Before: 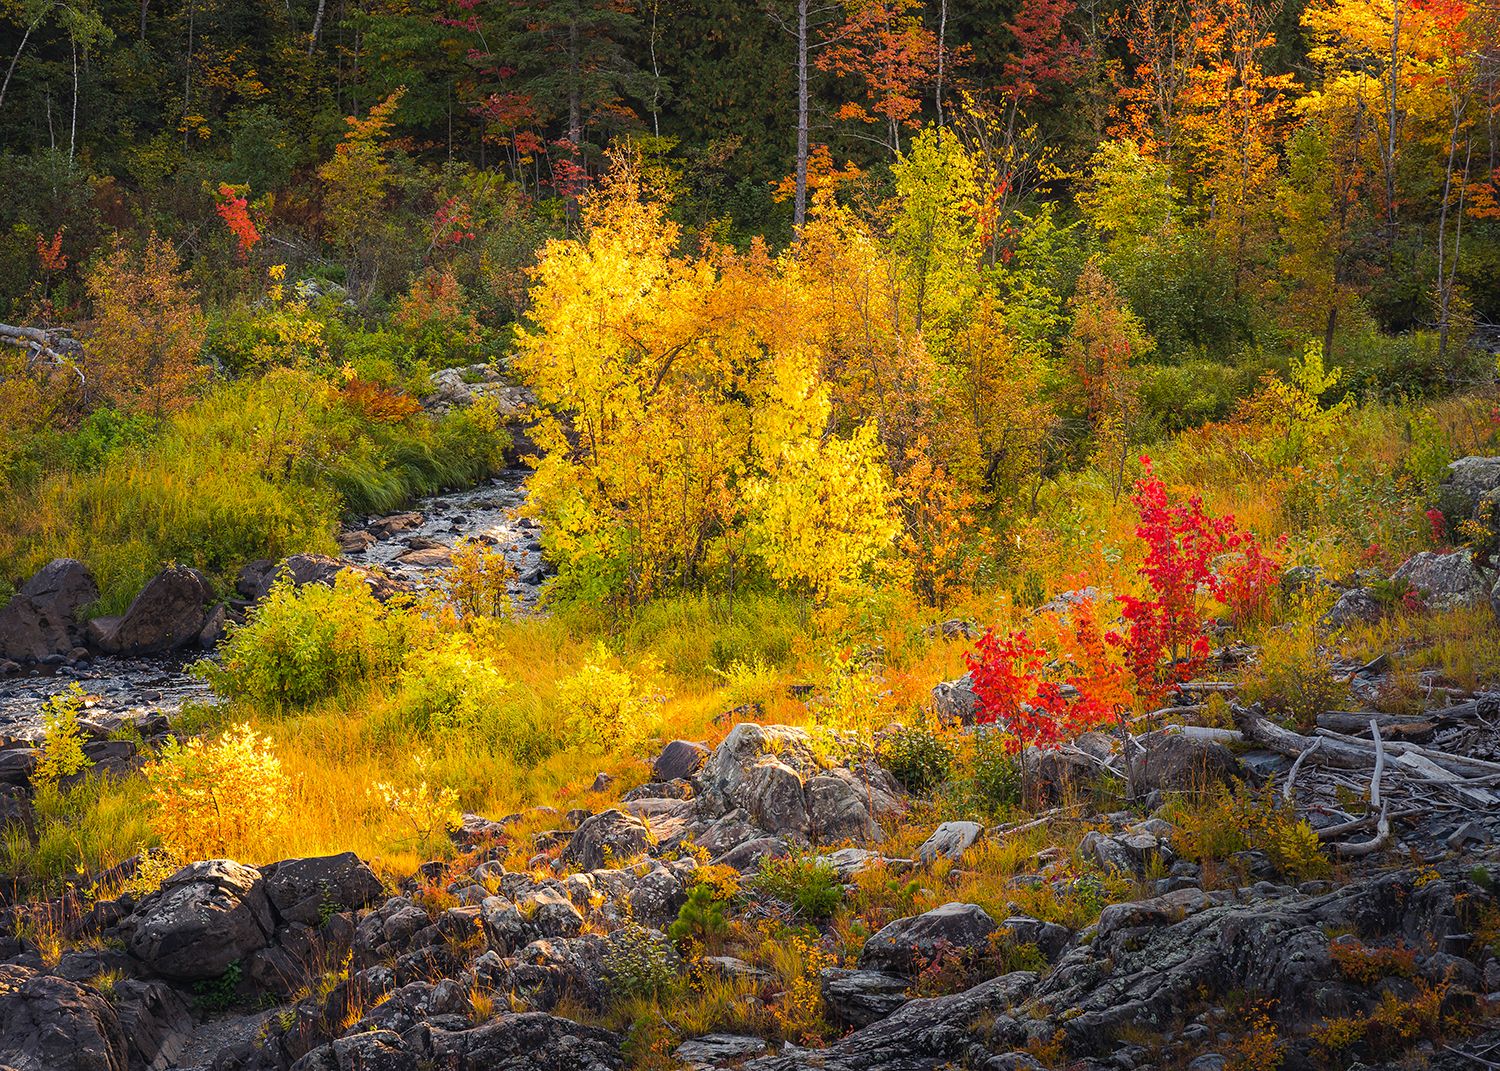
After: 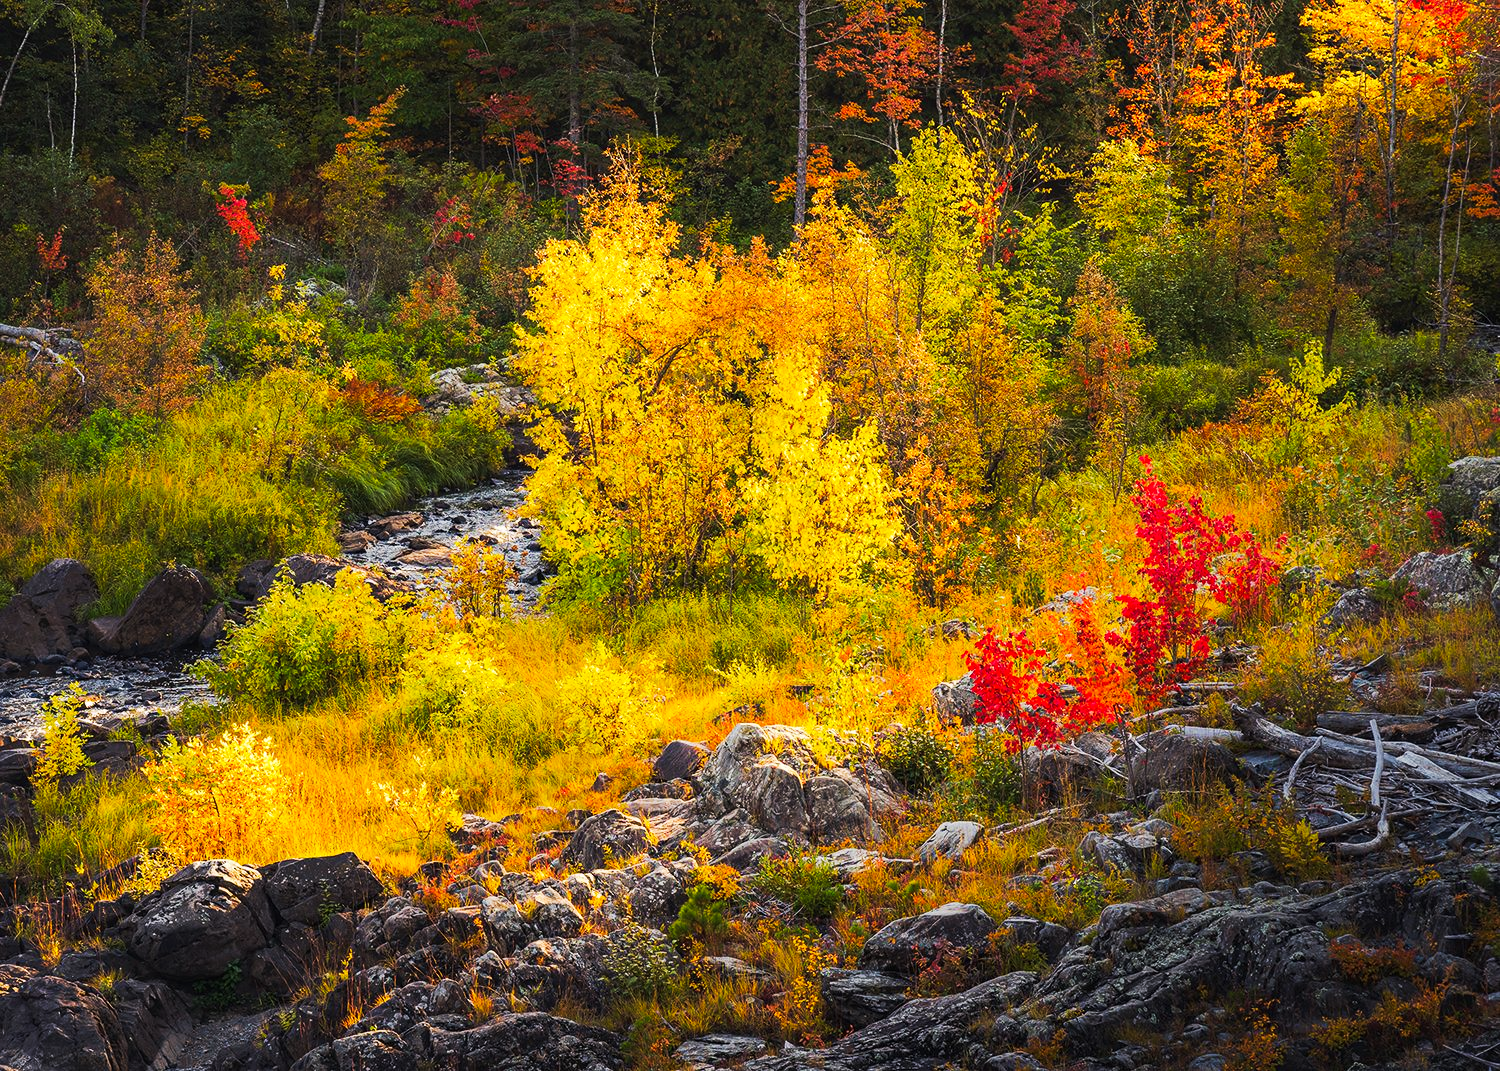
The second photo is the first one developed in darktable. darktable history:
tone curve: curves: ch0 [(0, 0) (0.003, 0.003) (0.011, 0.012) (0.025, 0.023) (0.044, 0.04) (0.069, 0.056) (0.1, 0.082) (0.136, 0.107) (0.177, 0.144) (0.224, 0.186) (0.277, 0.237) (0.335, 0.297) (0.399, 0.37) (0.468, 0.465) (0.543, 0.567) (0.623, 0.68) (0.709, 0.782) (0.801, 0.86) (0.898, 0.924) (1, 1)], preserve colors none
